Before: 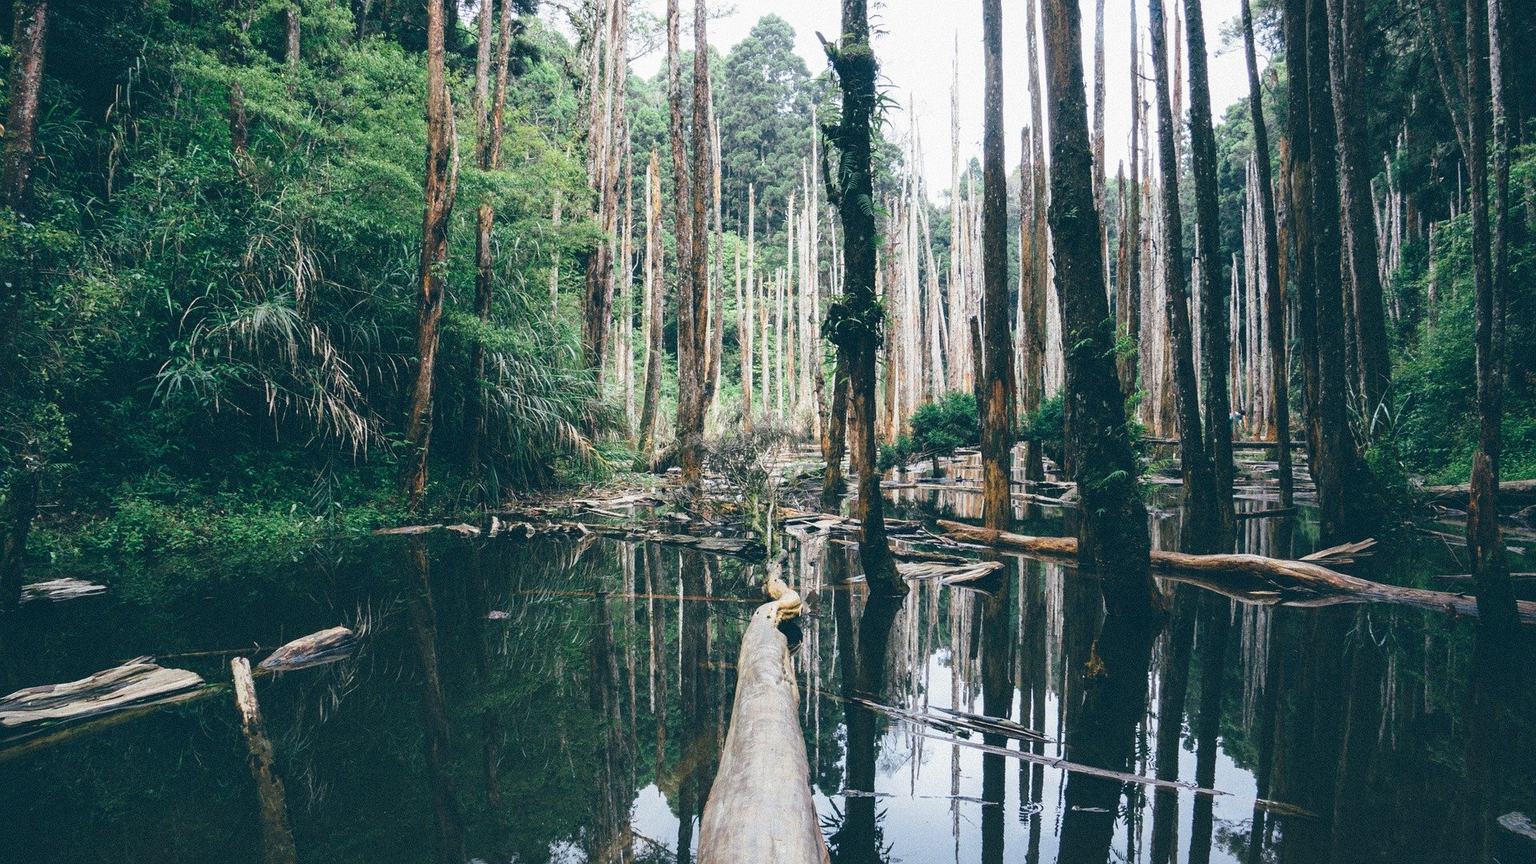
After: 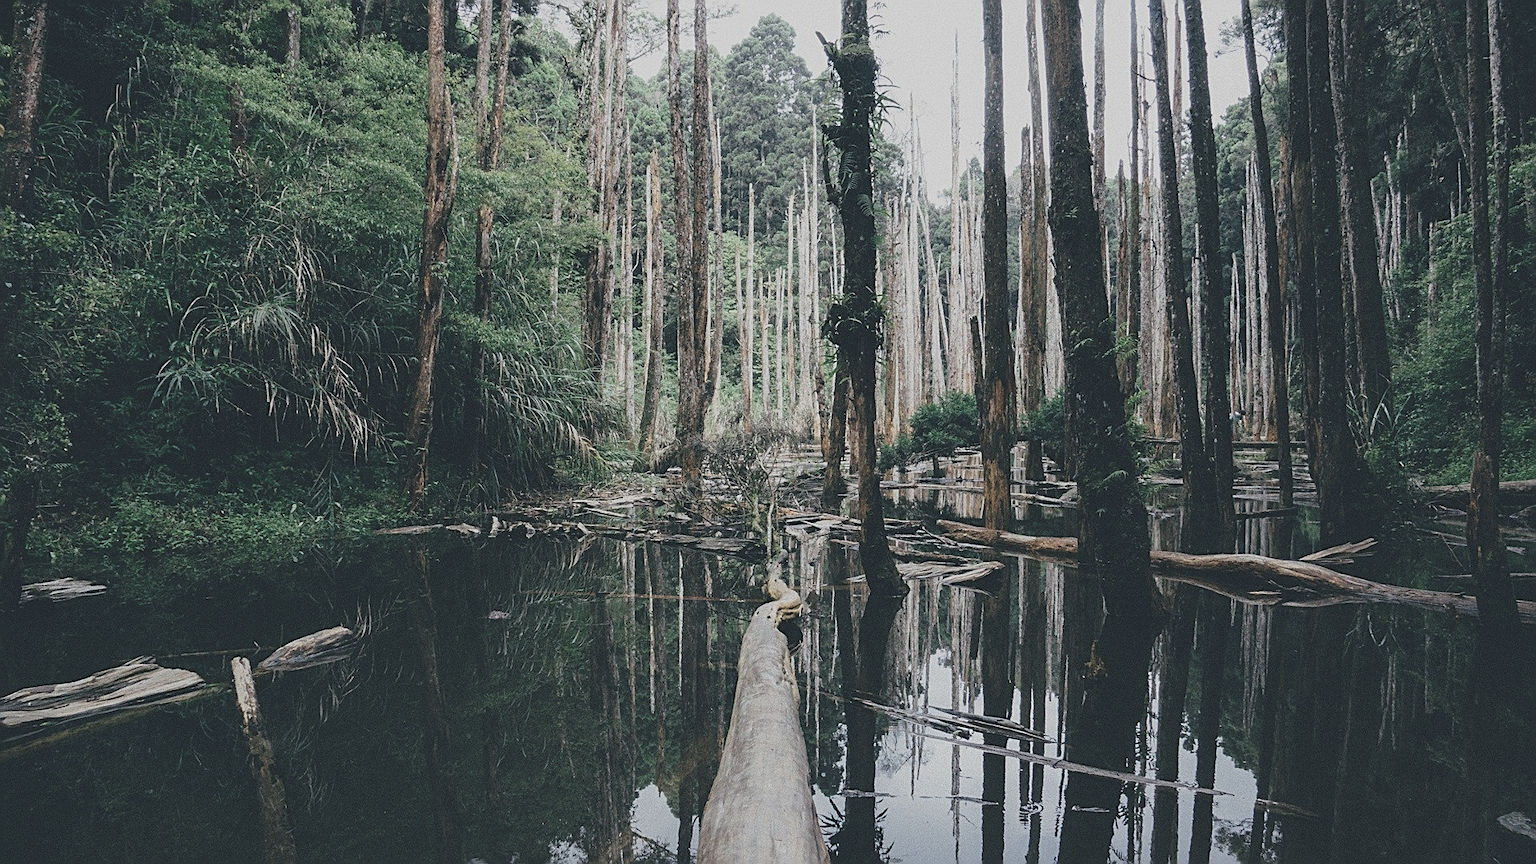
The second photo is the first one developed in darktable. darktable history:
contrast brightness saturation: contrast -0.045, saturation -0.406
sharpen: on, module defaults
exposure: black level correction -0.015, exposure -0.533 EV, compensate highlight preservation false
